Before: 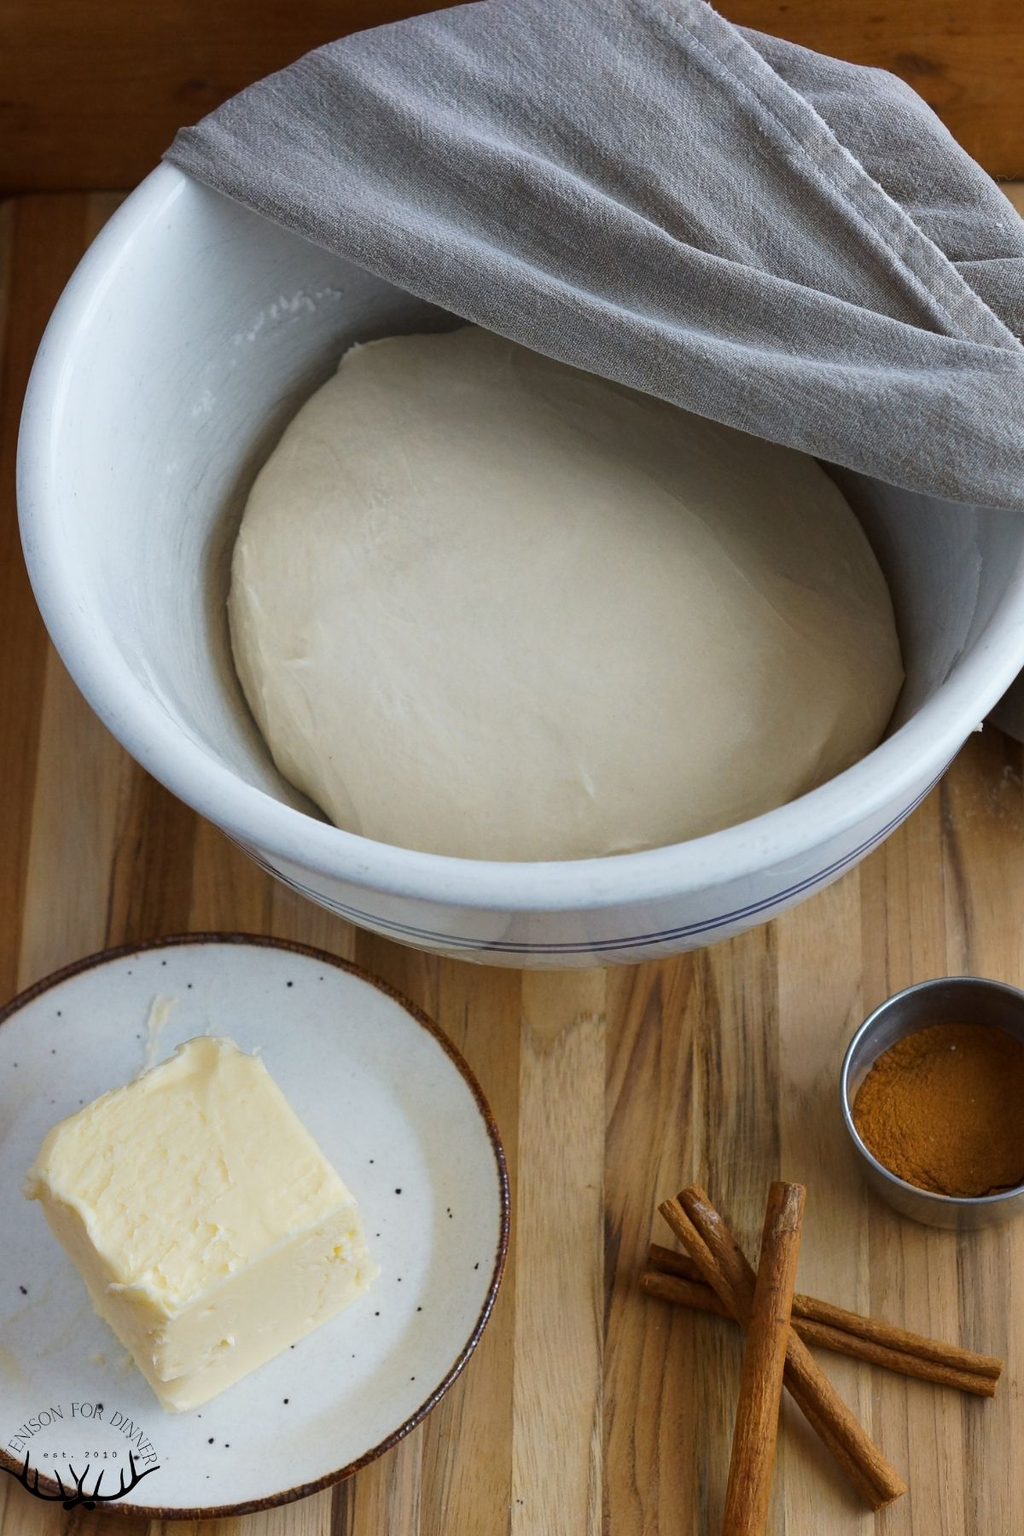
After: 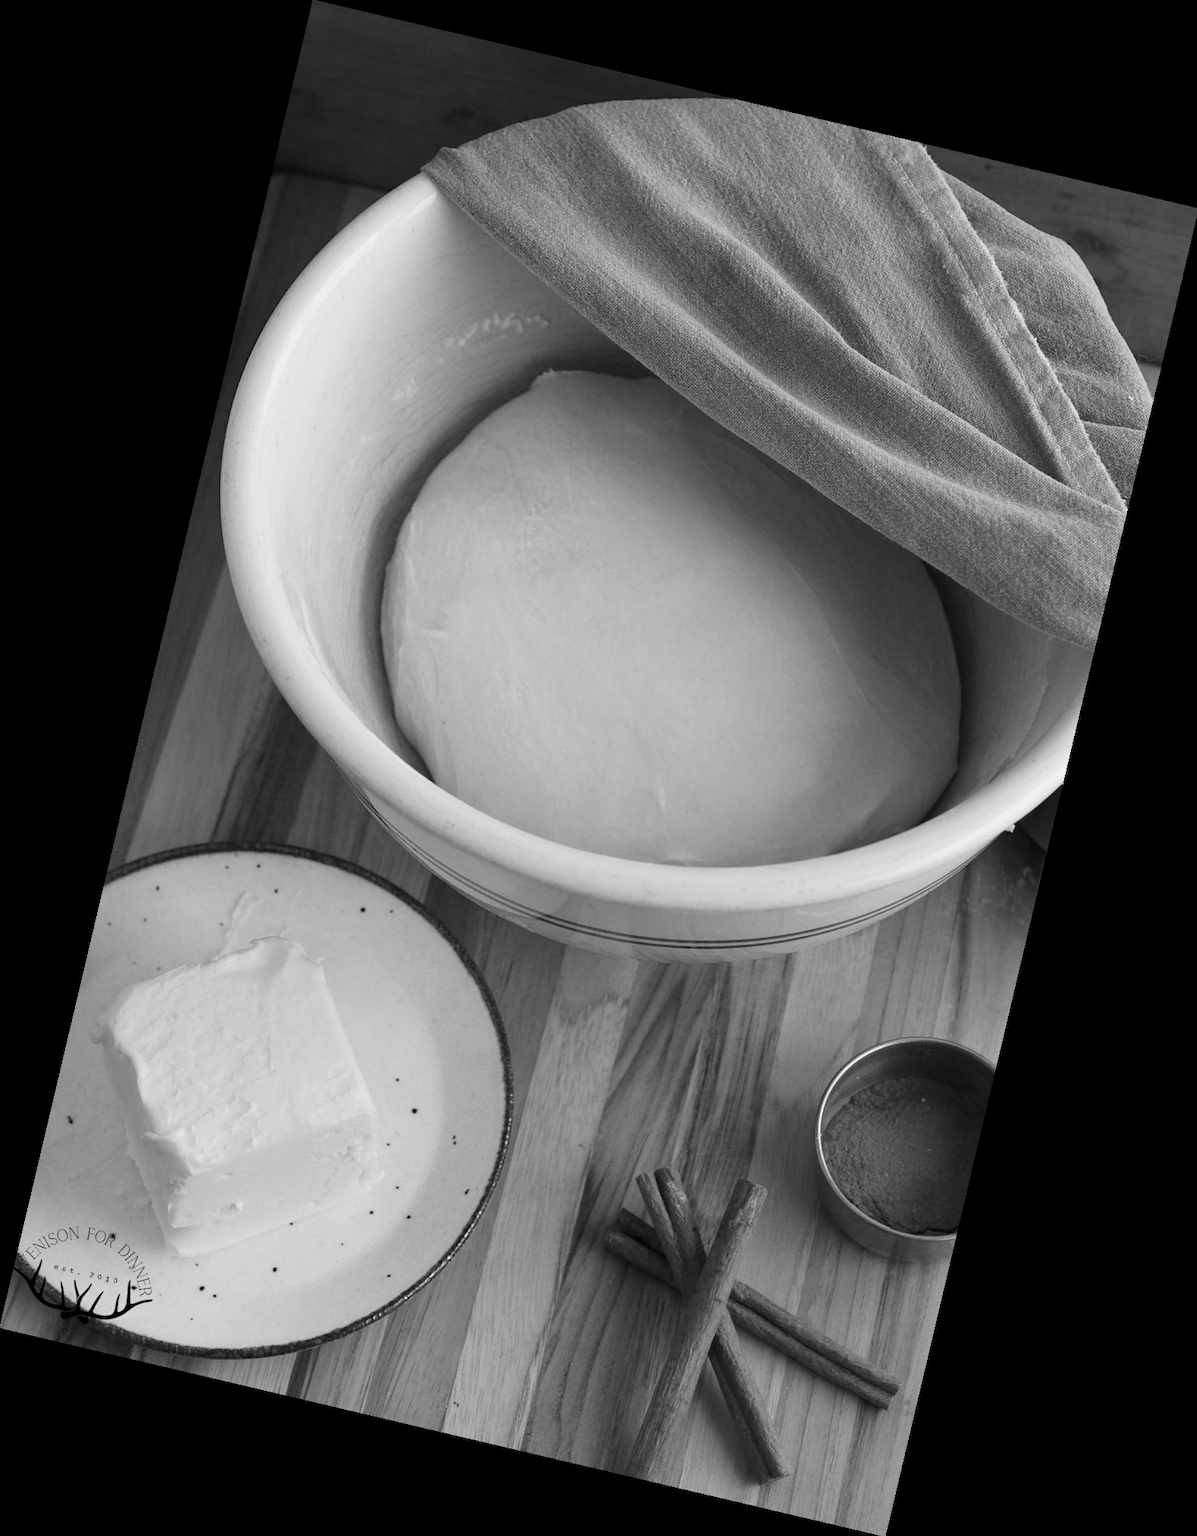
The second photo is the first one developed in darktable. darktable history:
rotate and perspective: rotation 13.27°, automatic cropping off
color zones: curves: ch1 [(0, -0.394) (0.143, -0.394) (0.286, -0.394) (0.429, -0.392) (0.571, -0.391) (0.714, -0.391) (0.857, -0.391) (1, -0.394)]
